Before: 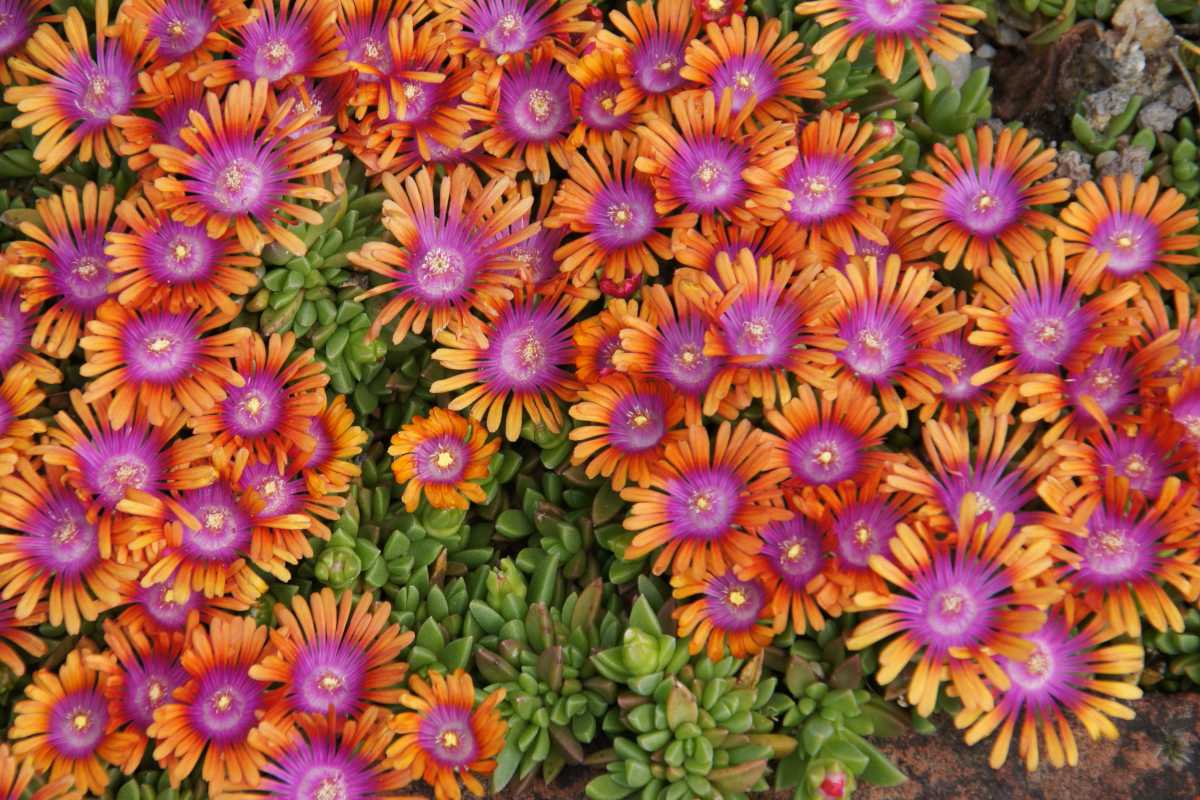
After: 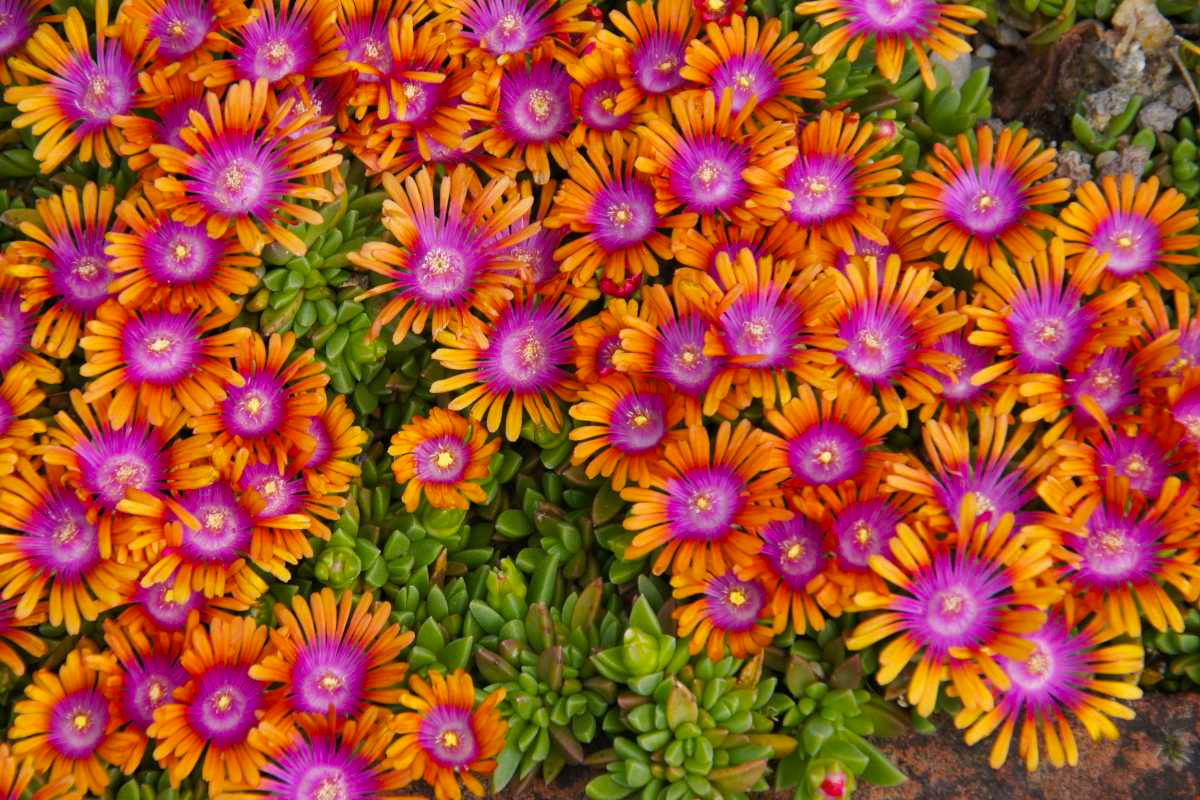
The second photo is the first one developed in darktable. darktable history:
color balance rgb: perceptual saturation grading › global saturation 19.782%, global vibrance 20%
